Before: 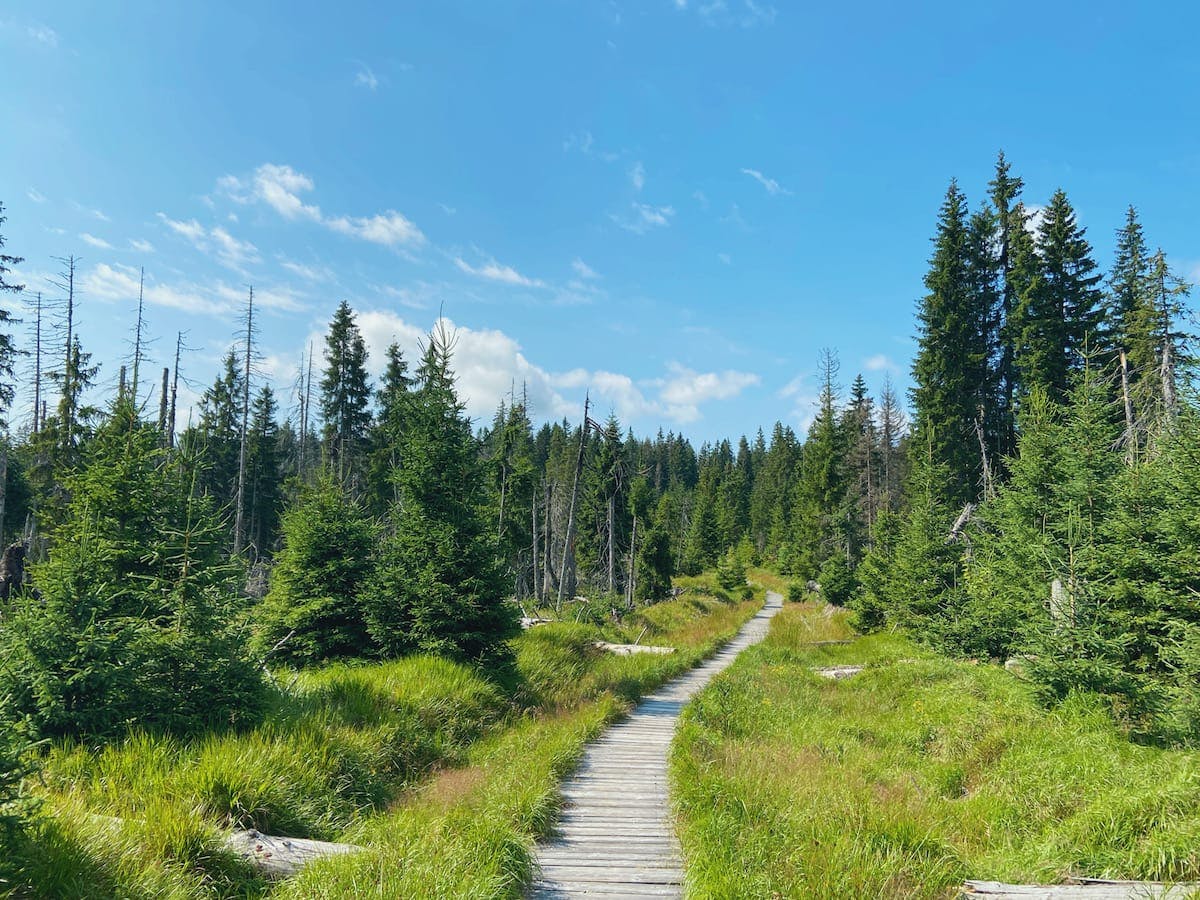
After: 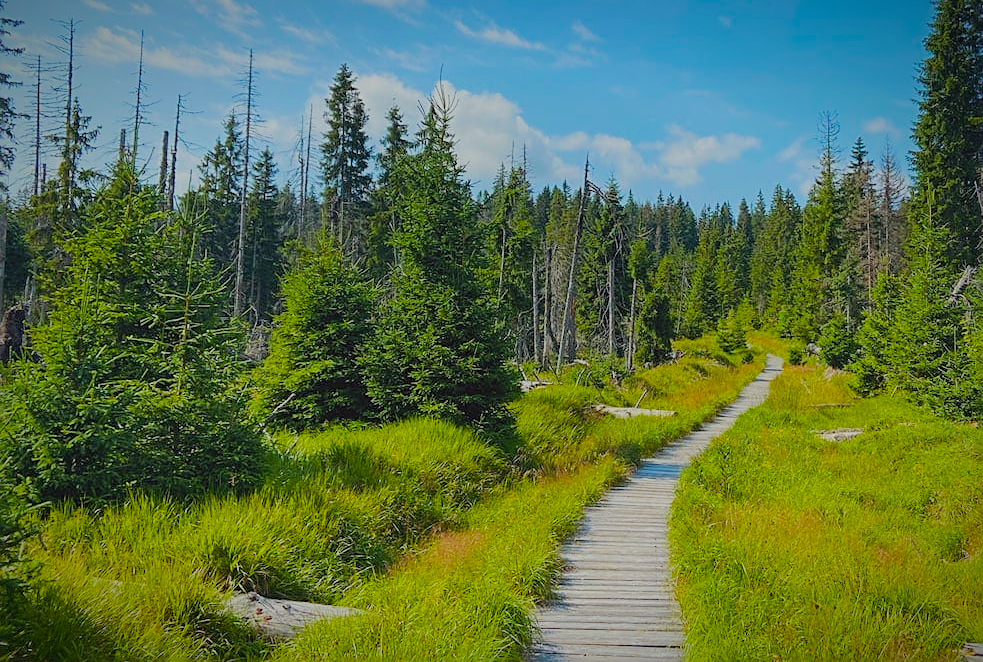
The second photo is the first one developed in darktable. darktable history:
vignetting: fall-off radius 69.76%, brightness -0.644, saturation -0.004, automatic ratio true
crop: top 26.382%, right 18.054%
sharpen: on, module defaults
color balance rgb: shadows lift › chroma 4.589%, shadows lift › hue 27.48°, power › hue 315.85°, linear chroma grading › global chroma 15.263%, perceptual saturation grading › global saturation 36.225%, contrast -20.529%
exposure: black level correction -0.003, exposure 0.045 EV, compensate highlight preservation false
filmic rgb: black relative exposure -7.65 EV, white relative exposure 4.56 EV, hardness 3.61, iterations of high-quality reconstruction 0
